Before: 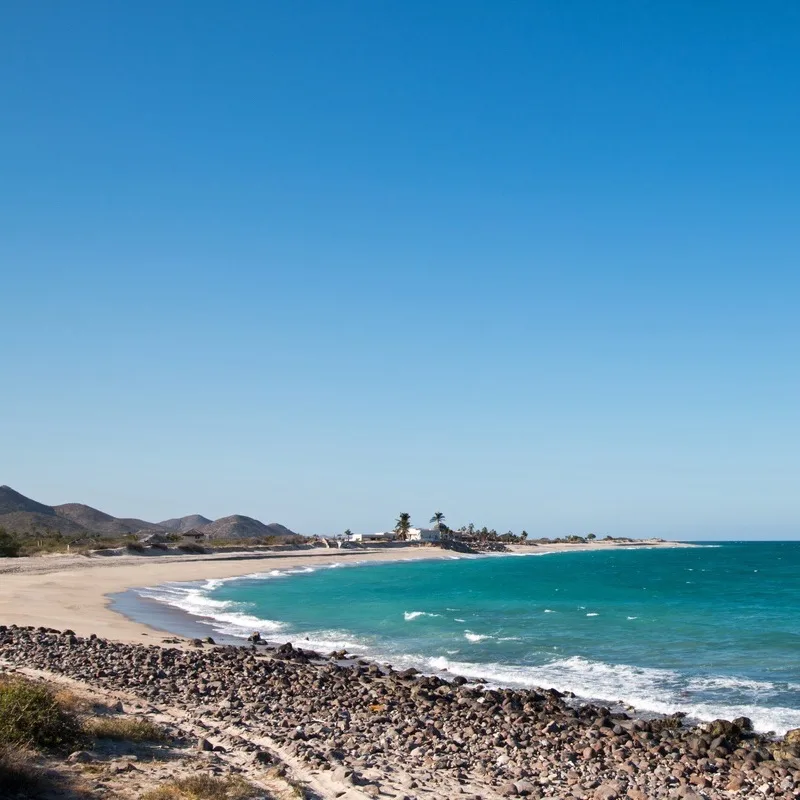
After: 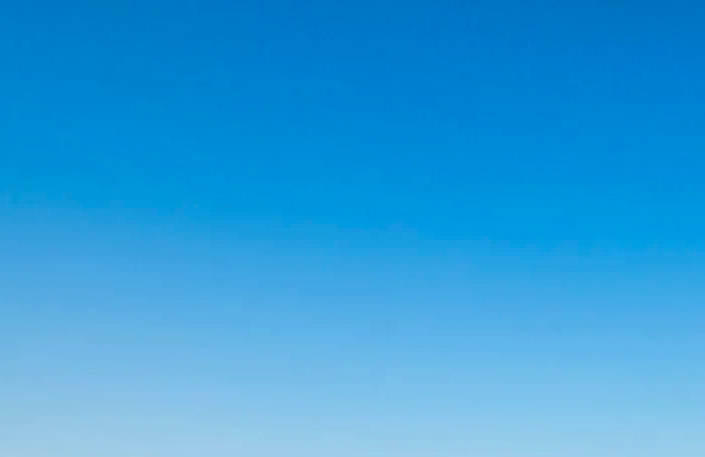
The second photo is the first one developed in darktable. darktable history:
color balance rgb: perceptual saturation grading › global saturation 25%, global vibrance 10%
local contrast: mode bilateral grid, contrast 20, coarseness 50, detail 130%, midtone range 0.2
crop and rotate: left 11.812%, bottom 42.776%
